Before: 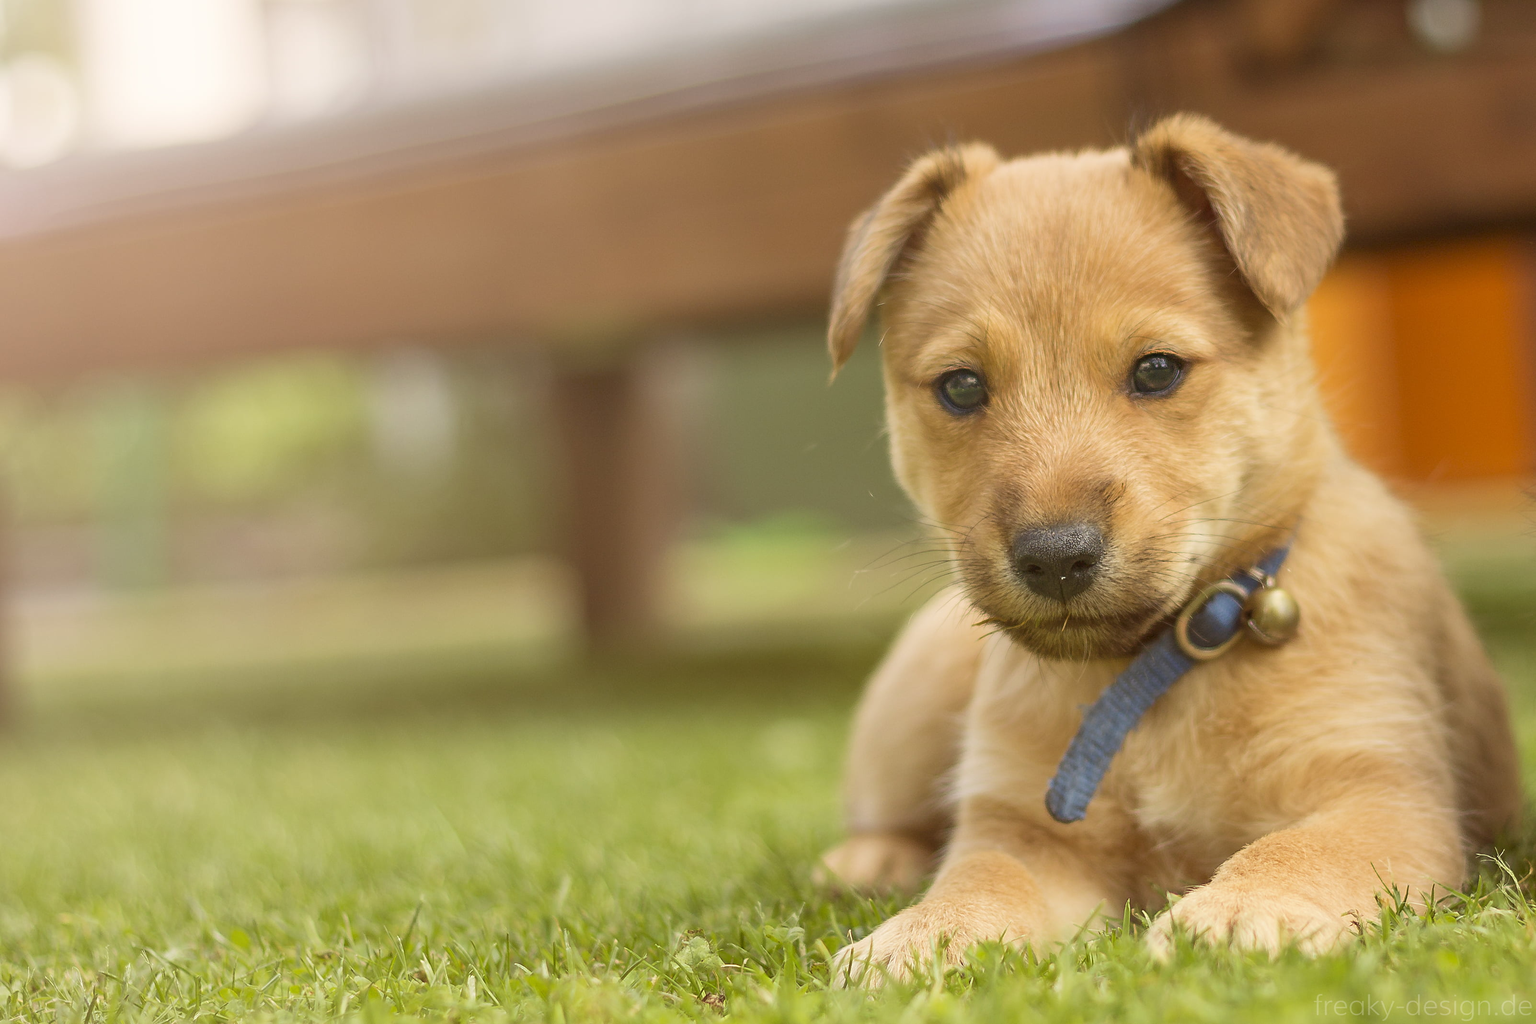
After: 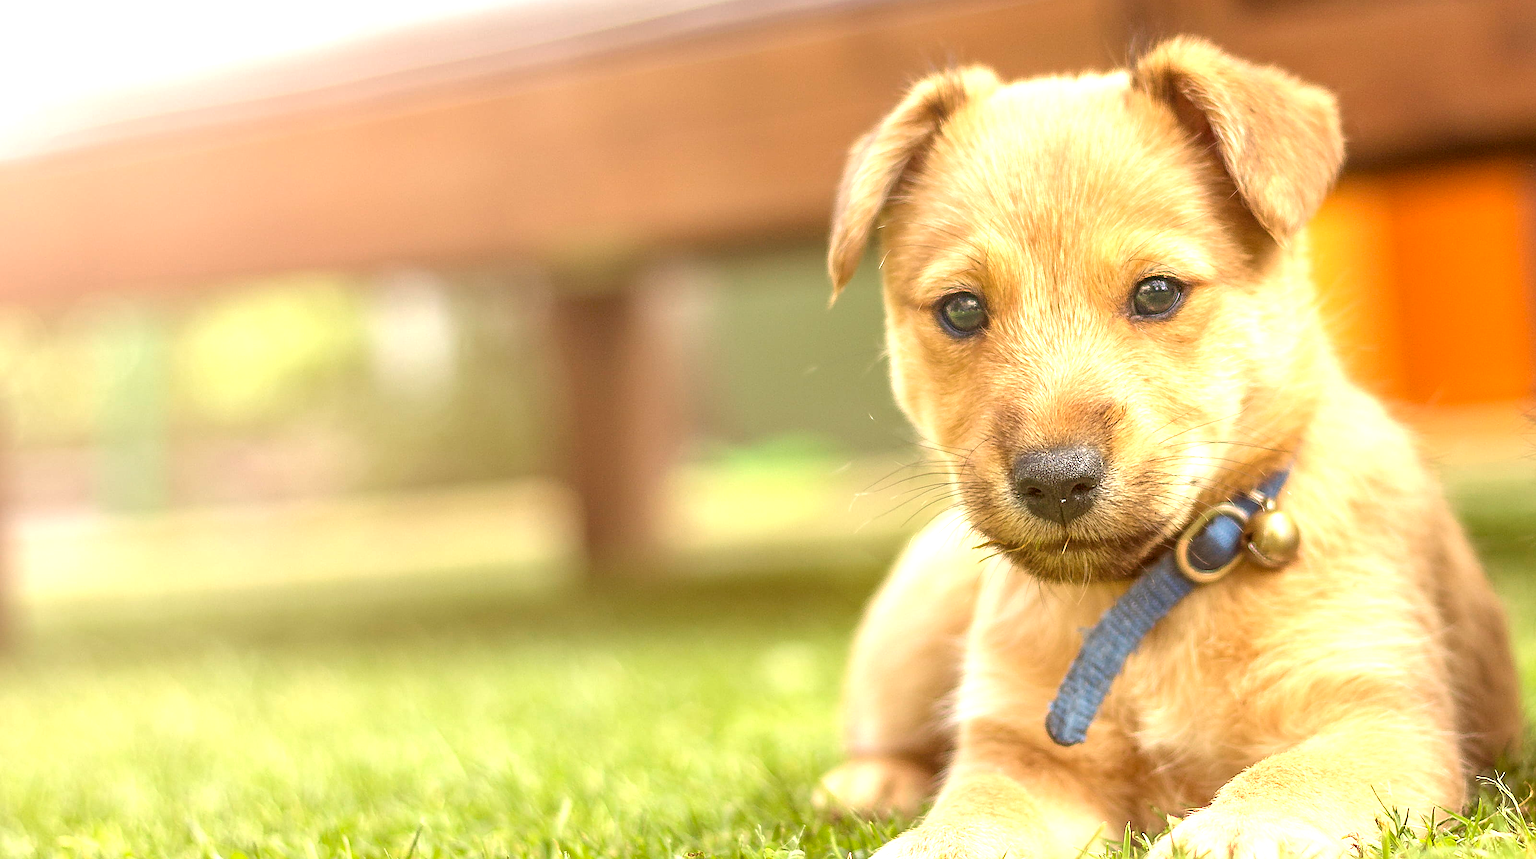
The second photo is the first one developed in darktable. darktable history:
sharpen: on, module defaults
exposure: exposure 0.997 EV, compensate highlight preservation false
local contrast: on, module defaults
crop: top 7.612%, bottom 8.228%
tone equalizer: edges refinement/feathering 500, mask exposure compensation -1.57 EV, preserve details no
